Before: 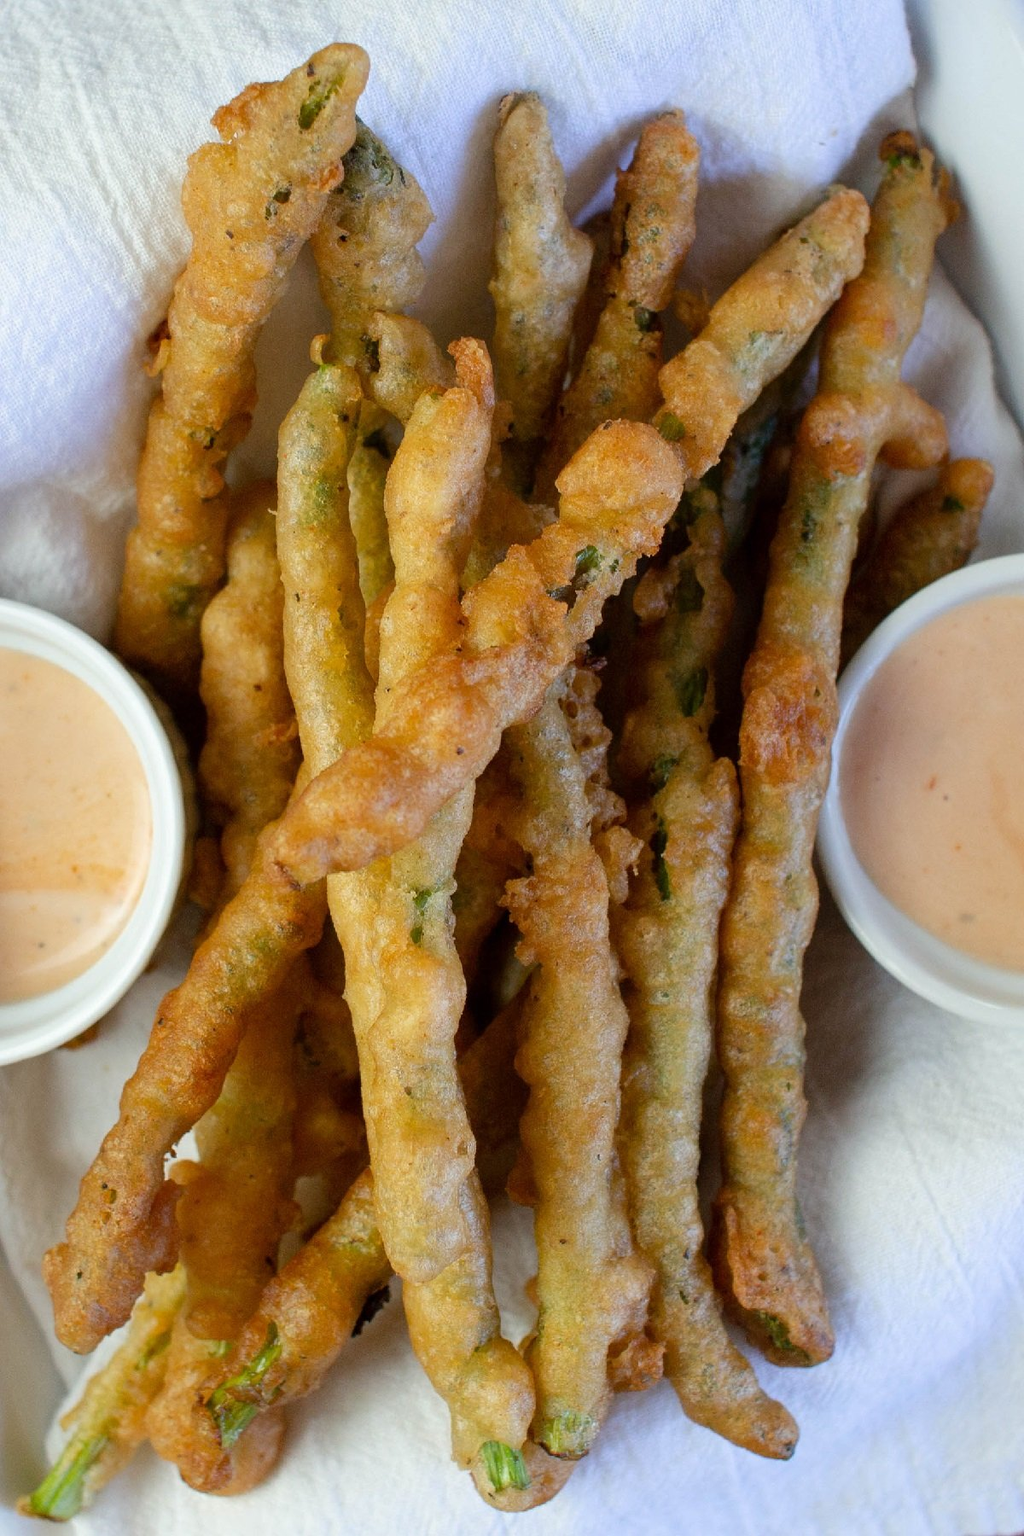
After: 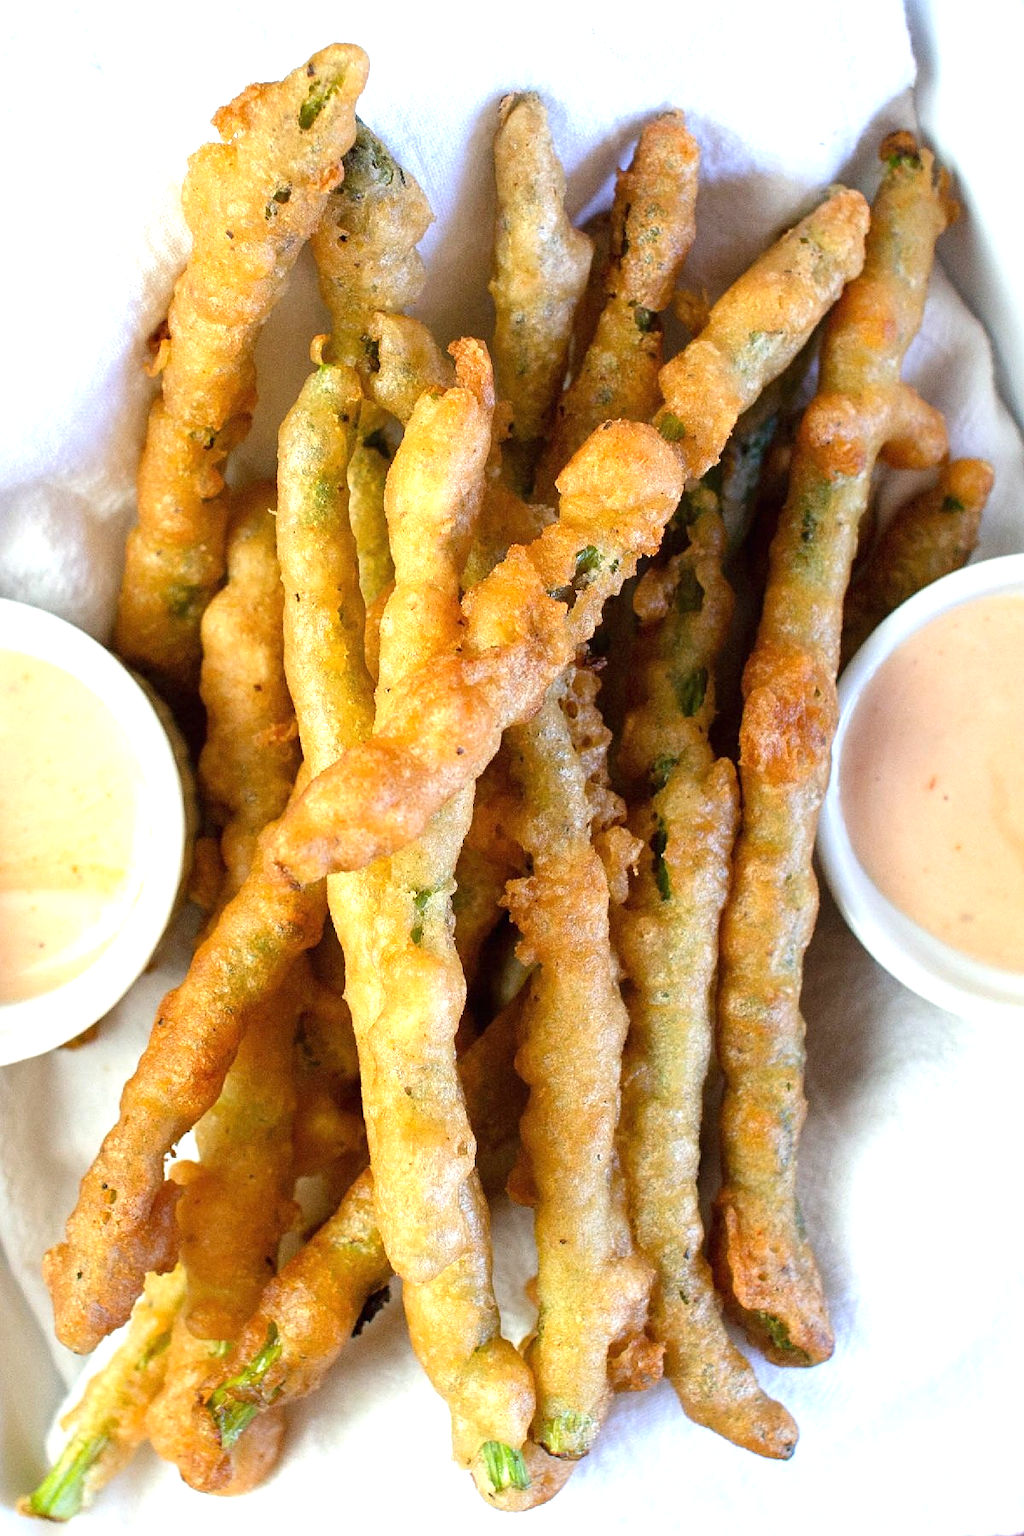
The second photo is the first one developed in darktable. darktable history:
exposure: black level correction 0, exposure 1 EV, compensate exposure bias true, compensate highlight preservation false
sharpen: amount 0.2
